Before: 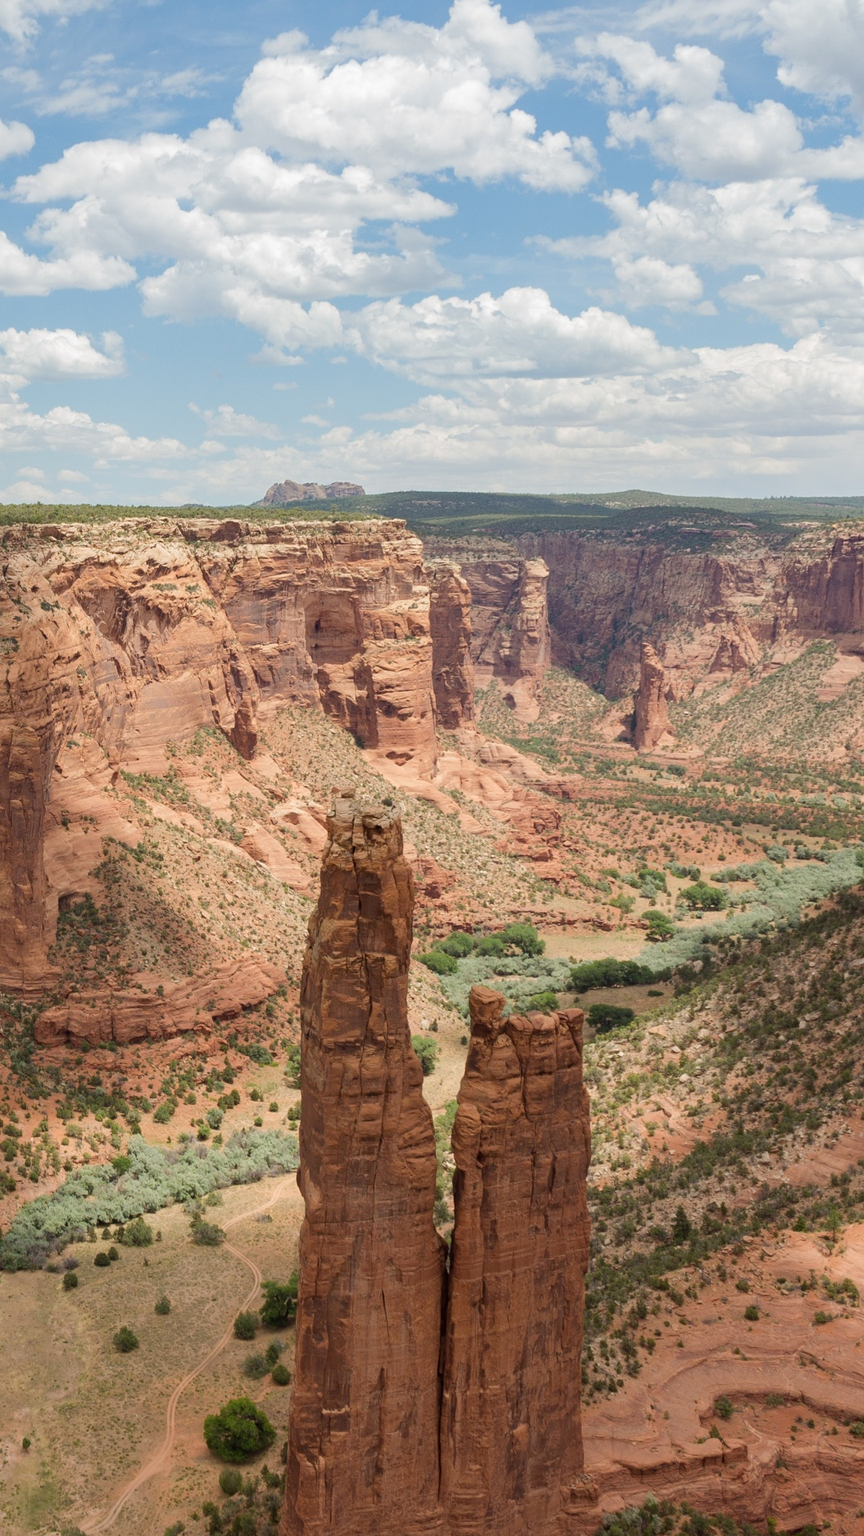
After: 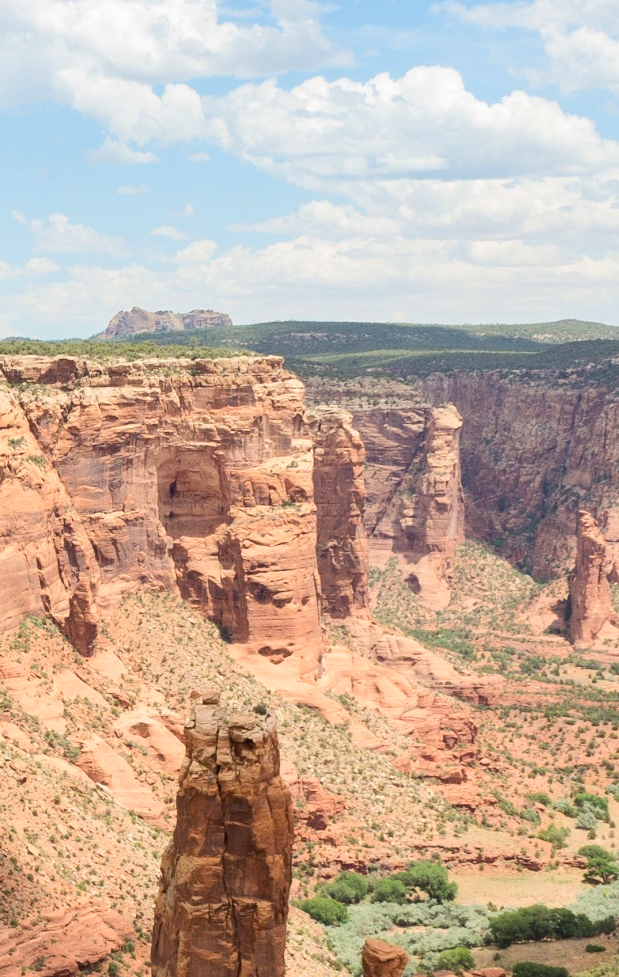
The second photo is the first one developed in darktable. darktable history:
tone equalizer: edges refinement/feathering 500, mask exposure compensation -1.57 EV, preserve details no
contrast brightness saturation: contrast 0.2, brightness 0.143, saturation 0.139
crop: left 20.745%, top 15.266%, right 21.899%, bottom 33.815%
